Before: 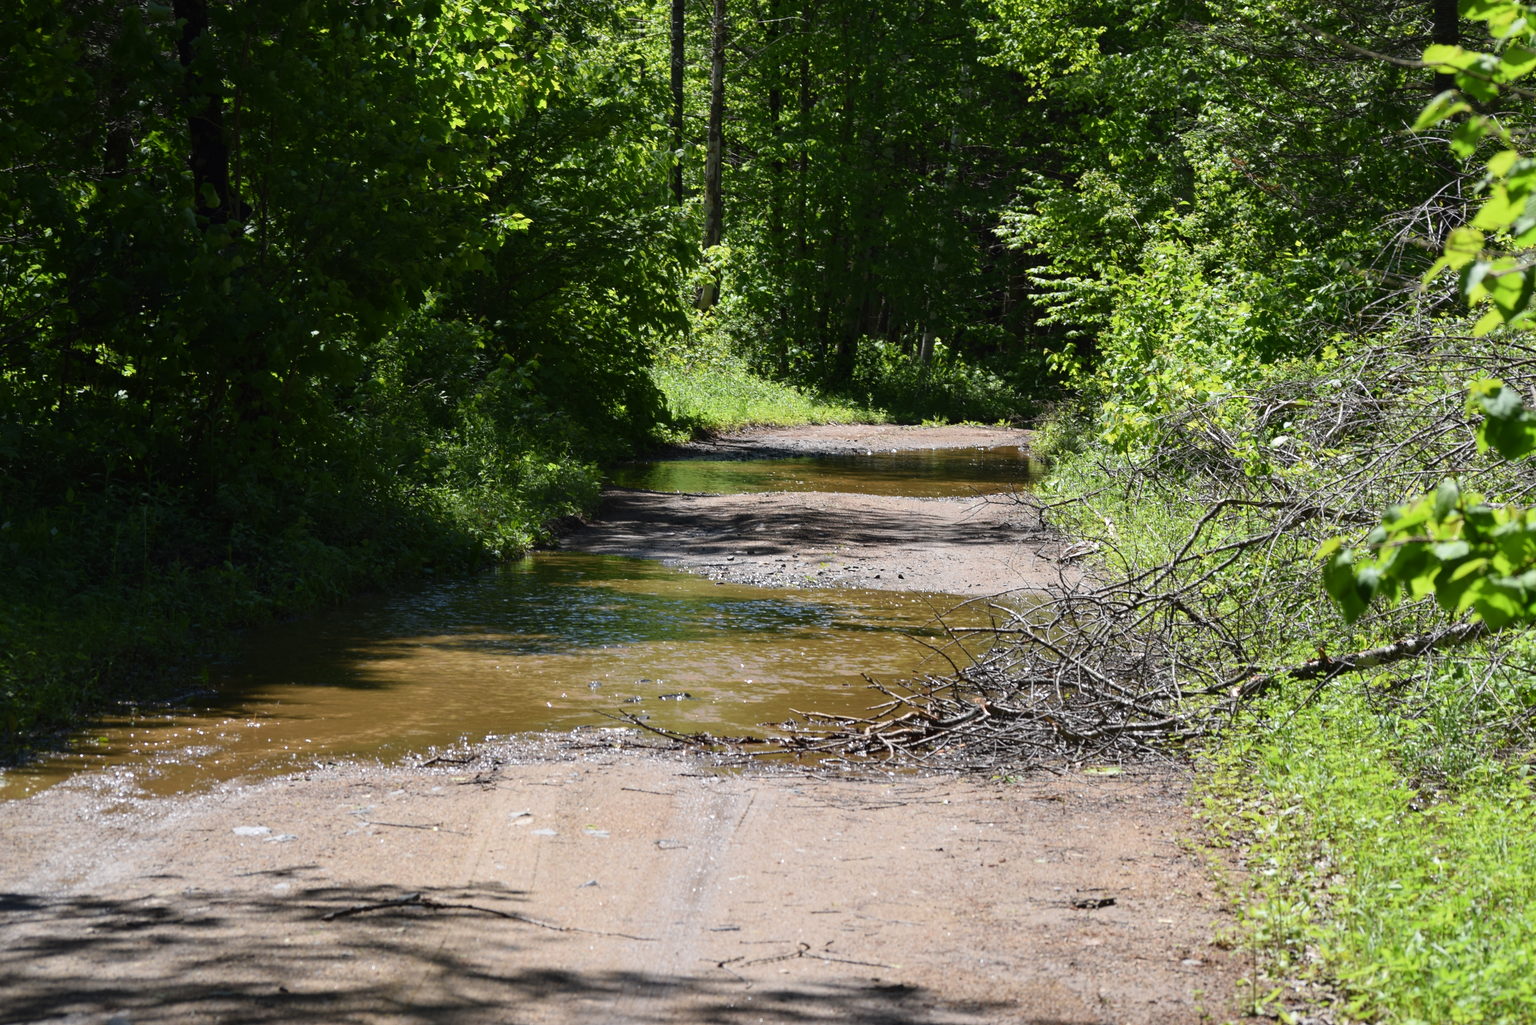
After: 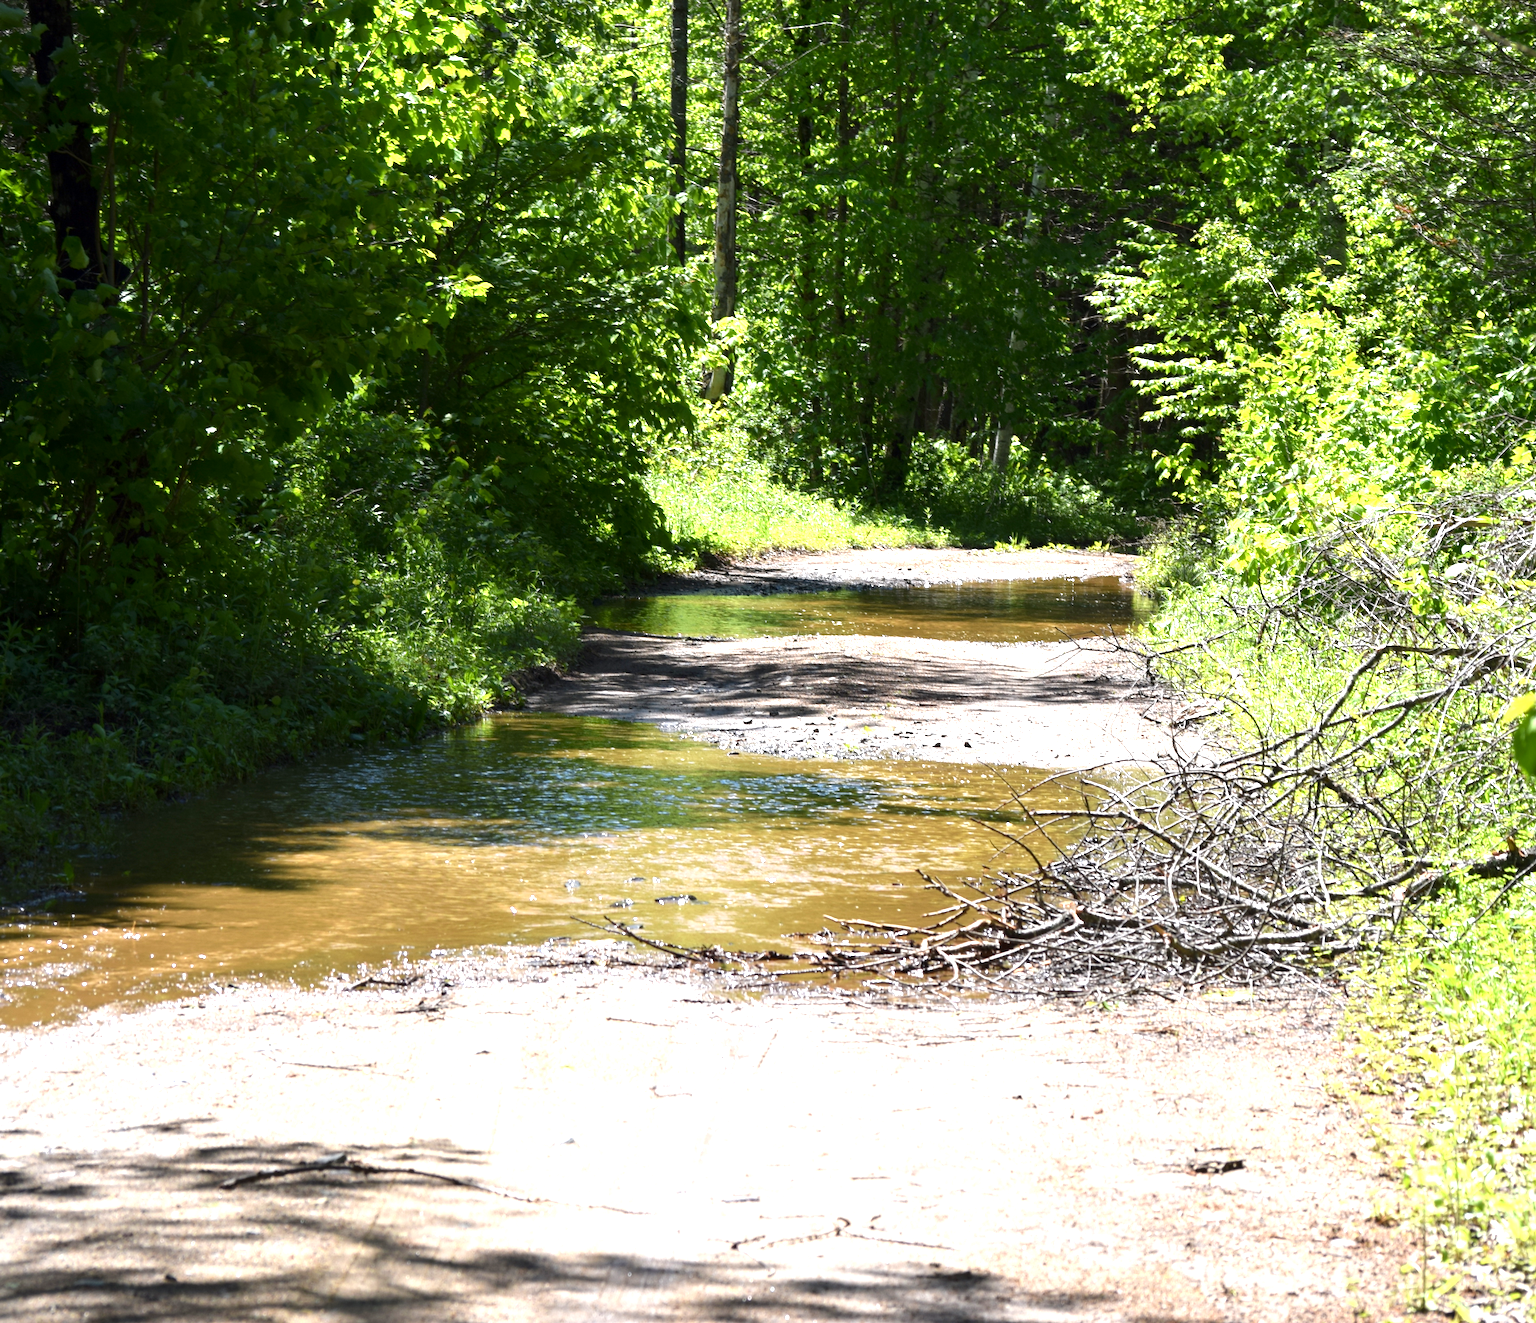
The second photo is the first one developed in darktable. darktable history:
exposure: black level correction 0.001, exposure 1.3 EV, compensate highlight preservation false
crop: left 9.88%, right 12.664%
